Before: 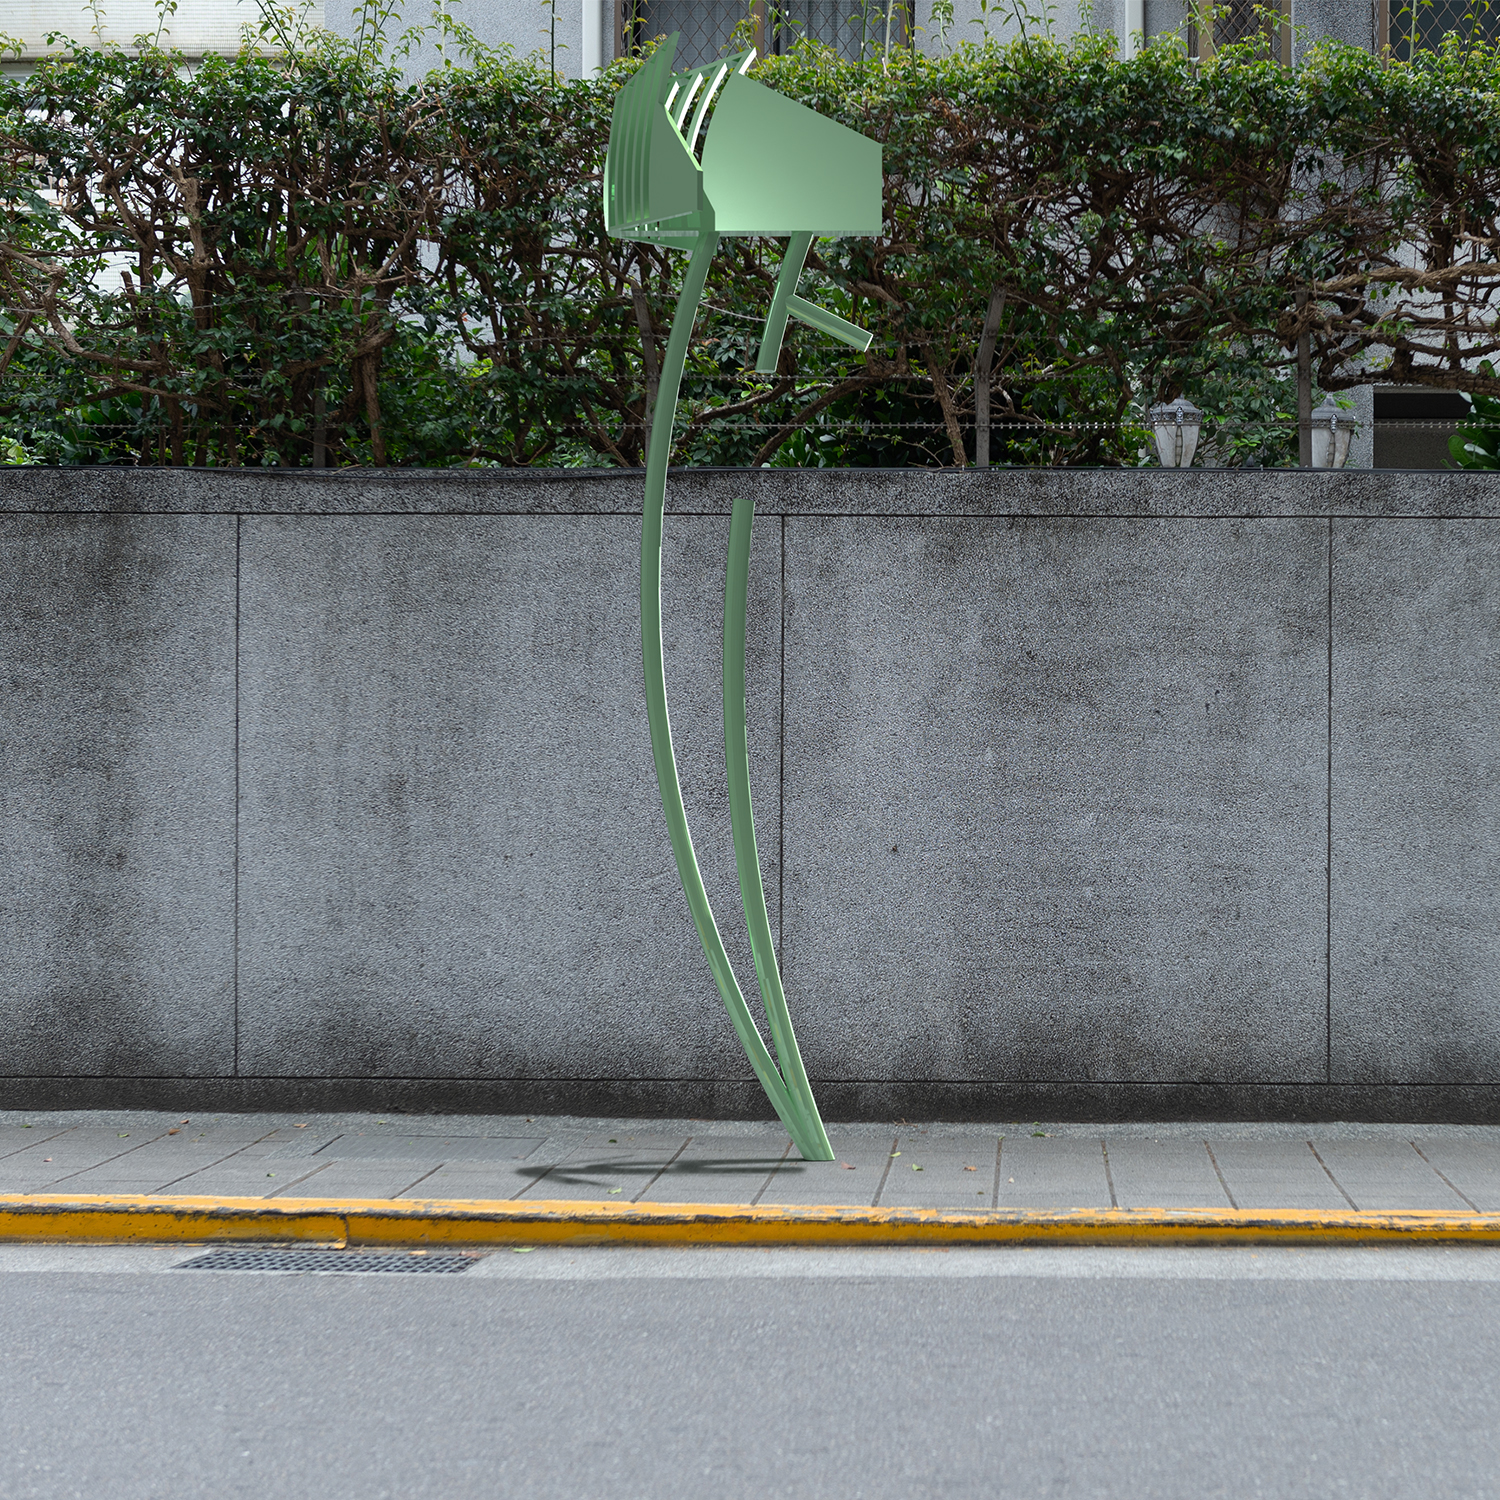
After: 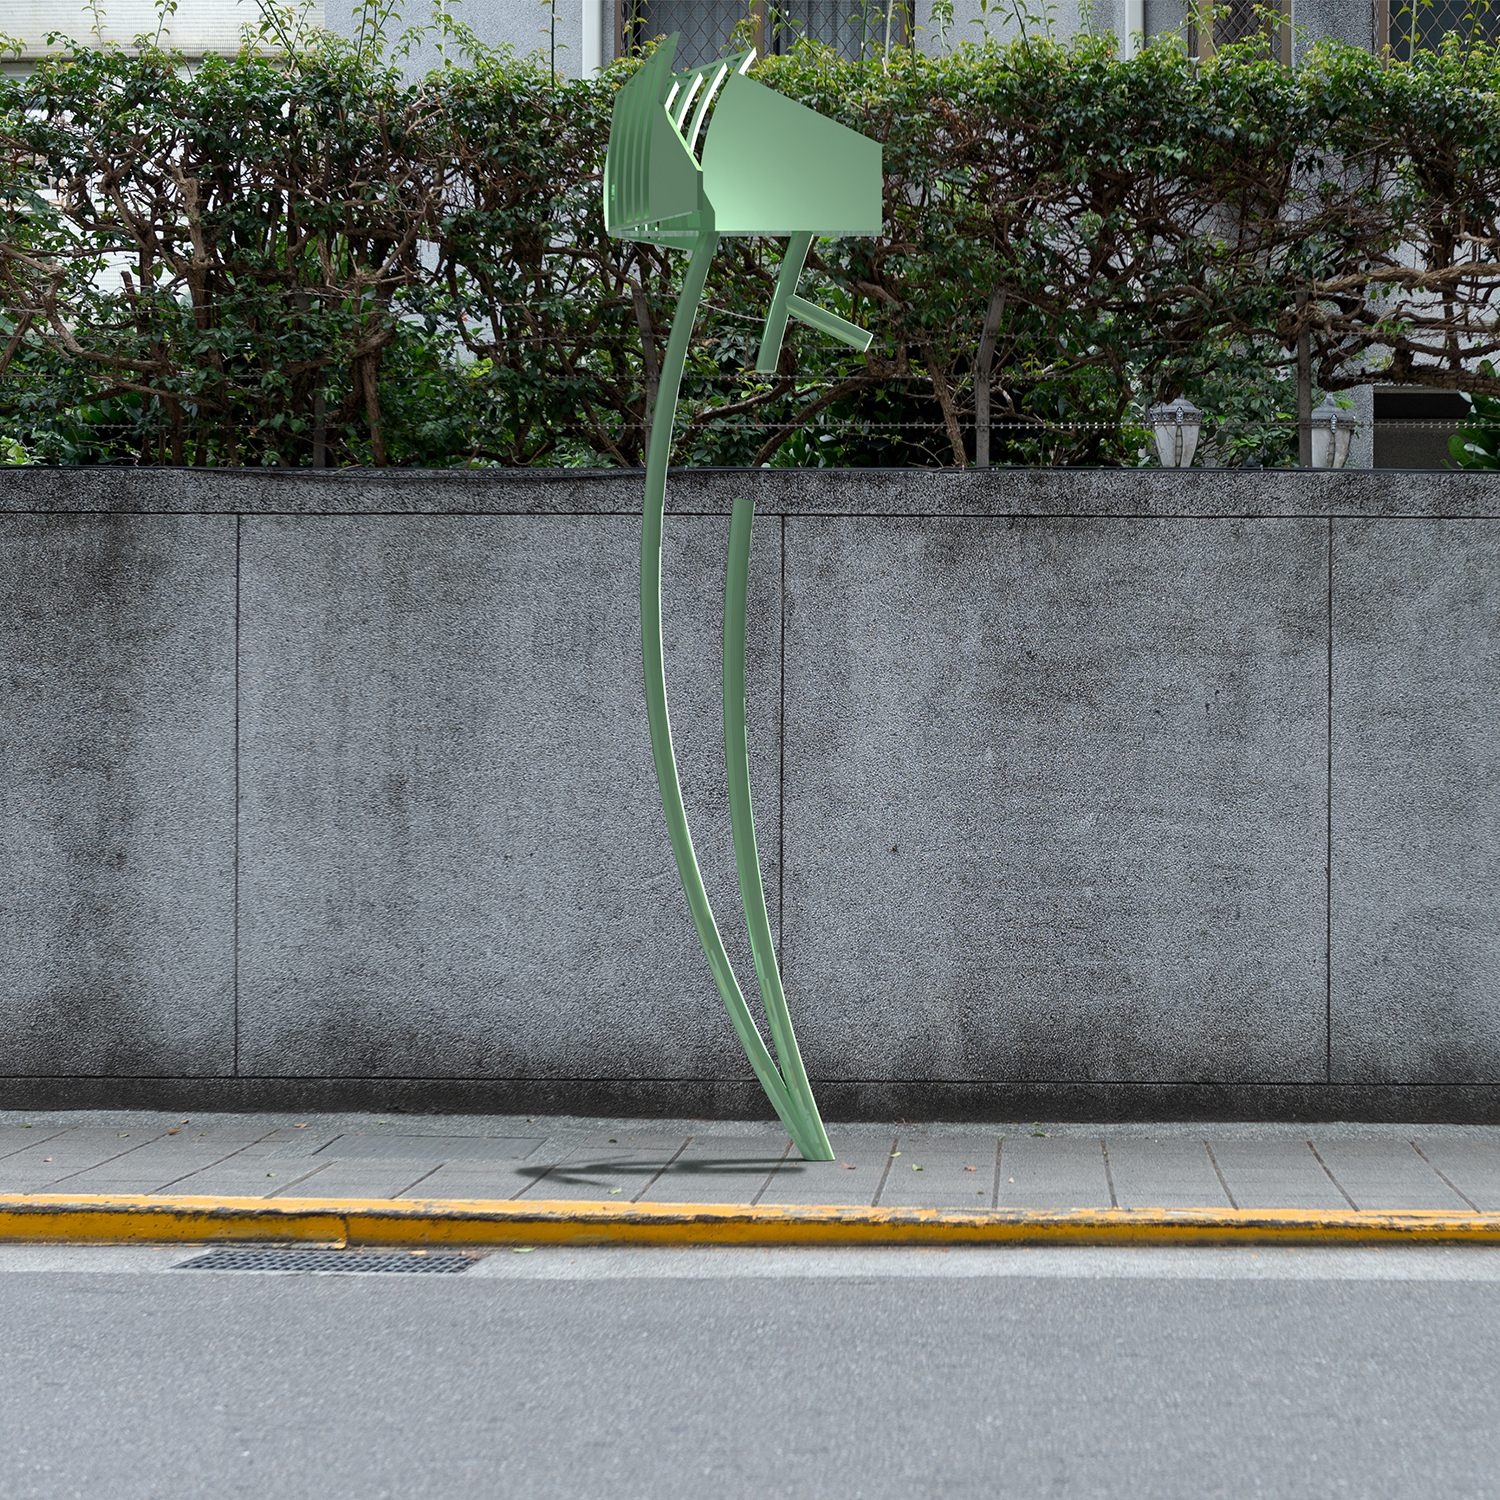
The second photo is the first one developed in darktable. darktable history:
local contrast: mode bilateral grid, contrast 20, coarseness 50, detail 120%, midtone range 0.2
shadows and highlights: shadows 4.1, highlights -17.6, soften with gaussian
